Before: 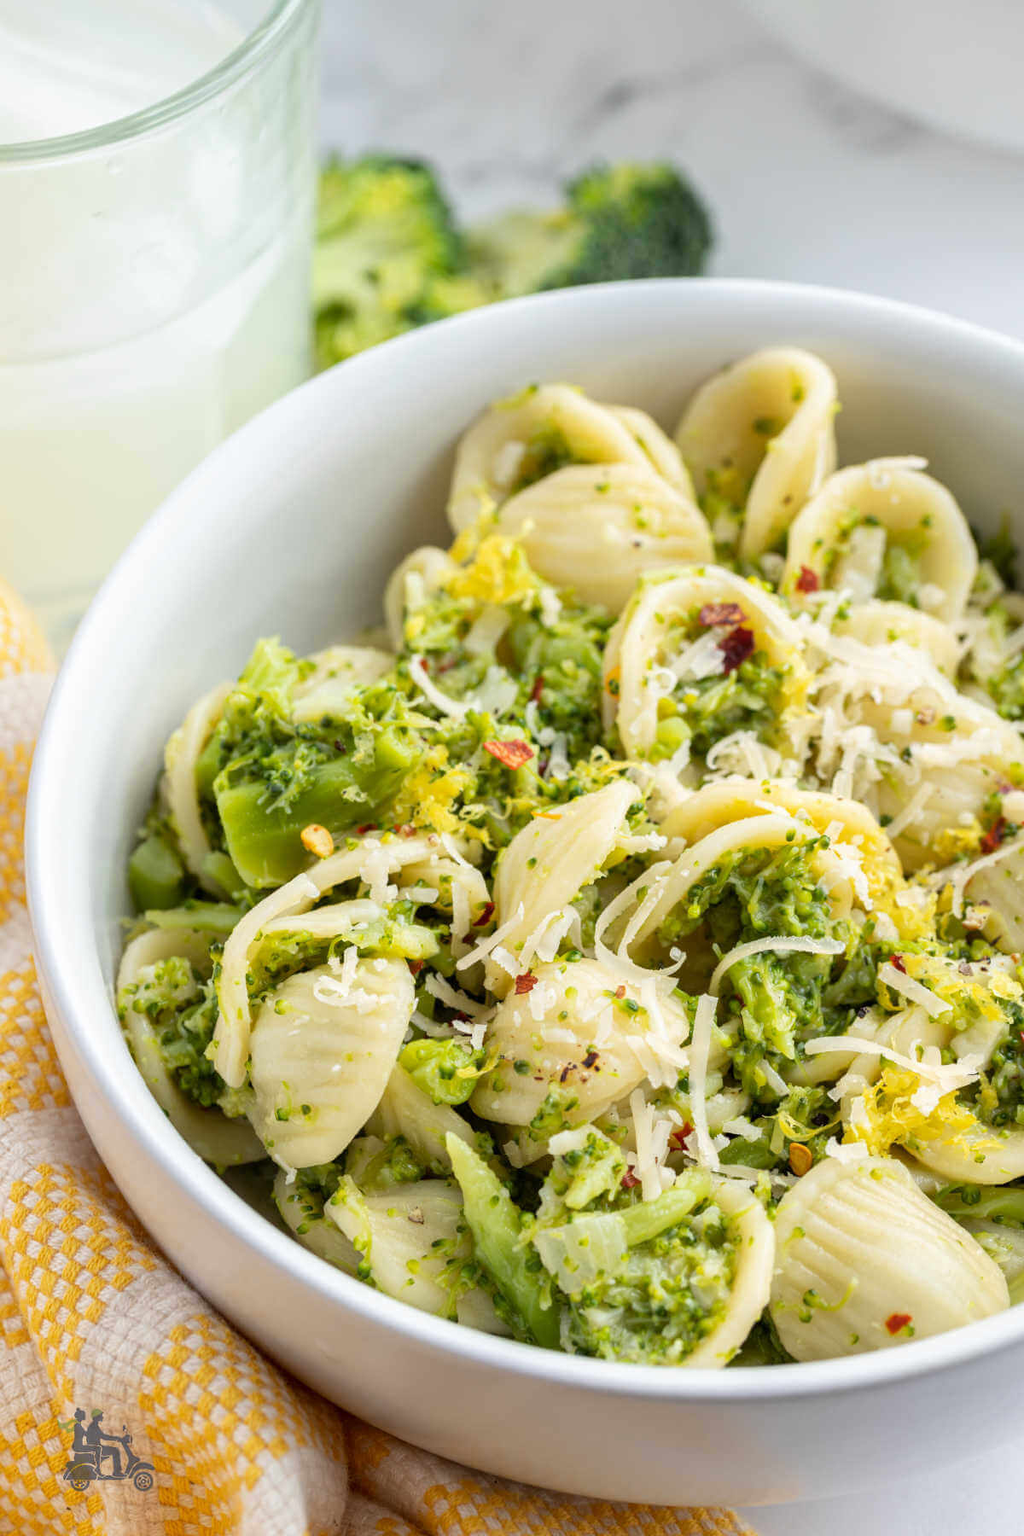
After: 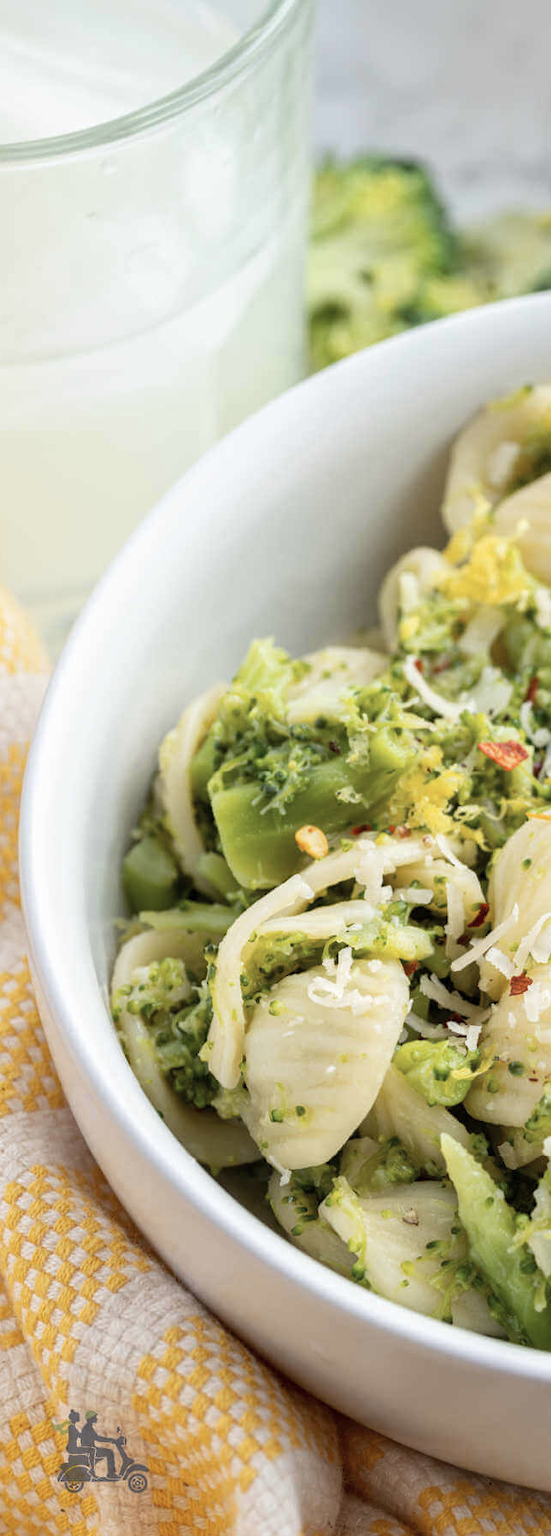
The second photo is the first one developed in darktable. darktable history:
crop: left 0.587%, right 45.588%, bottom 0.086%
color zones: curves: ch0 [(0, 0.5) (0.143, 0.5) (0.286, 0.5) (0.429, 0.504) (0.571, 0.5) (0.714, 0.509) (0.857, 0.5) (1, 0.5)]; ch1 [(0, 0.425) (0.143, 0.425) (0.286, 0.375) (0.429, 0.405) (0.571, 0.5) (0.714, 0.47) (0.857, 0.425) (1, 0.435)]; ch2 [(0, 0.5) (0.143, 0.5) (0.286, 0.5) (0.429, 0.517) (0.571, 0.5) (0.714, 0.51) (0.857, 0.5) (1, 0.5)]
